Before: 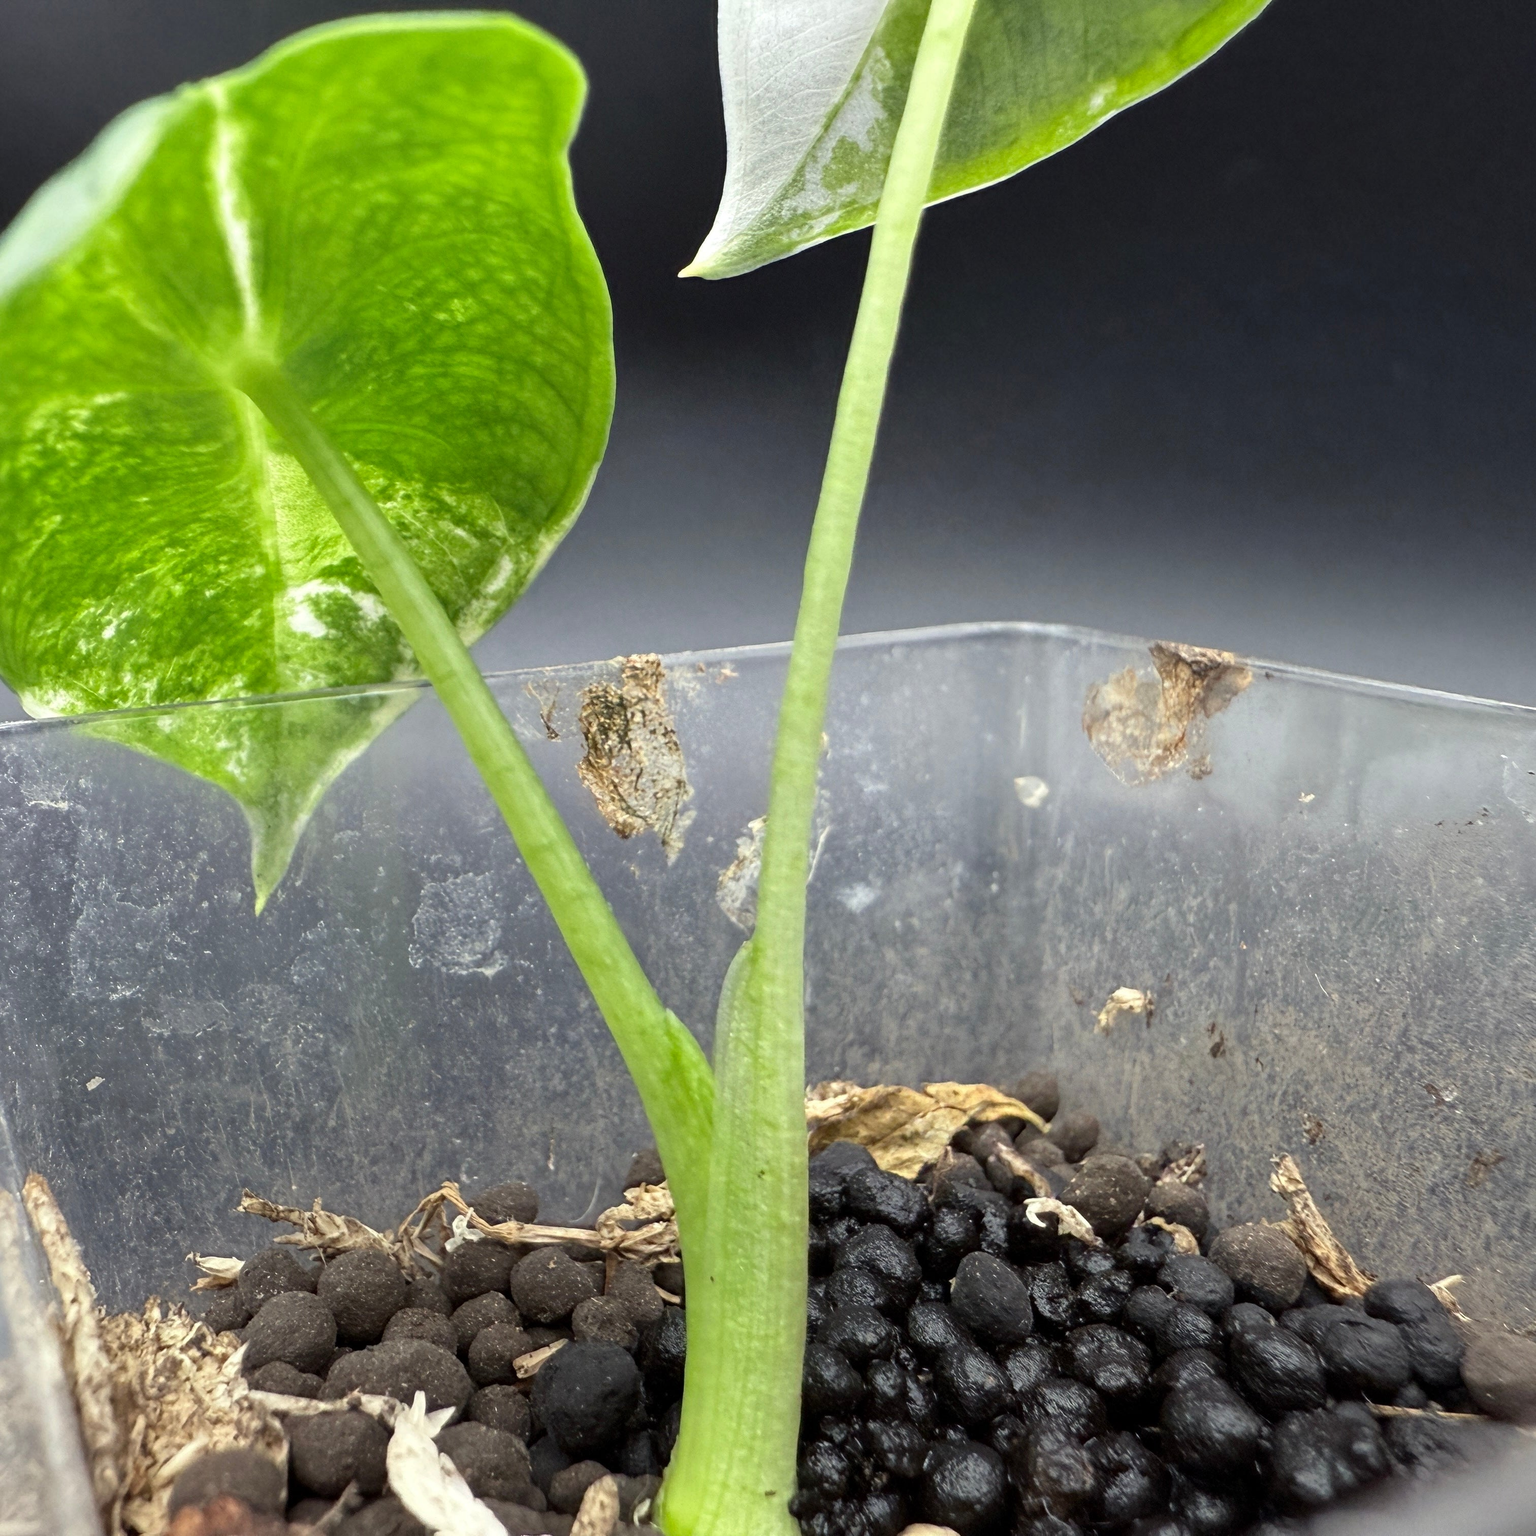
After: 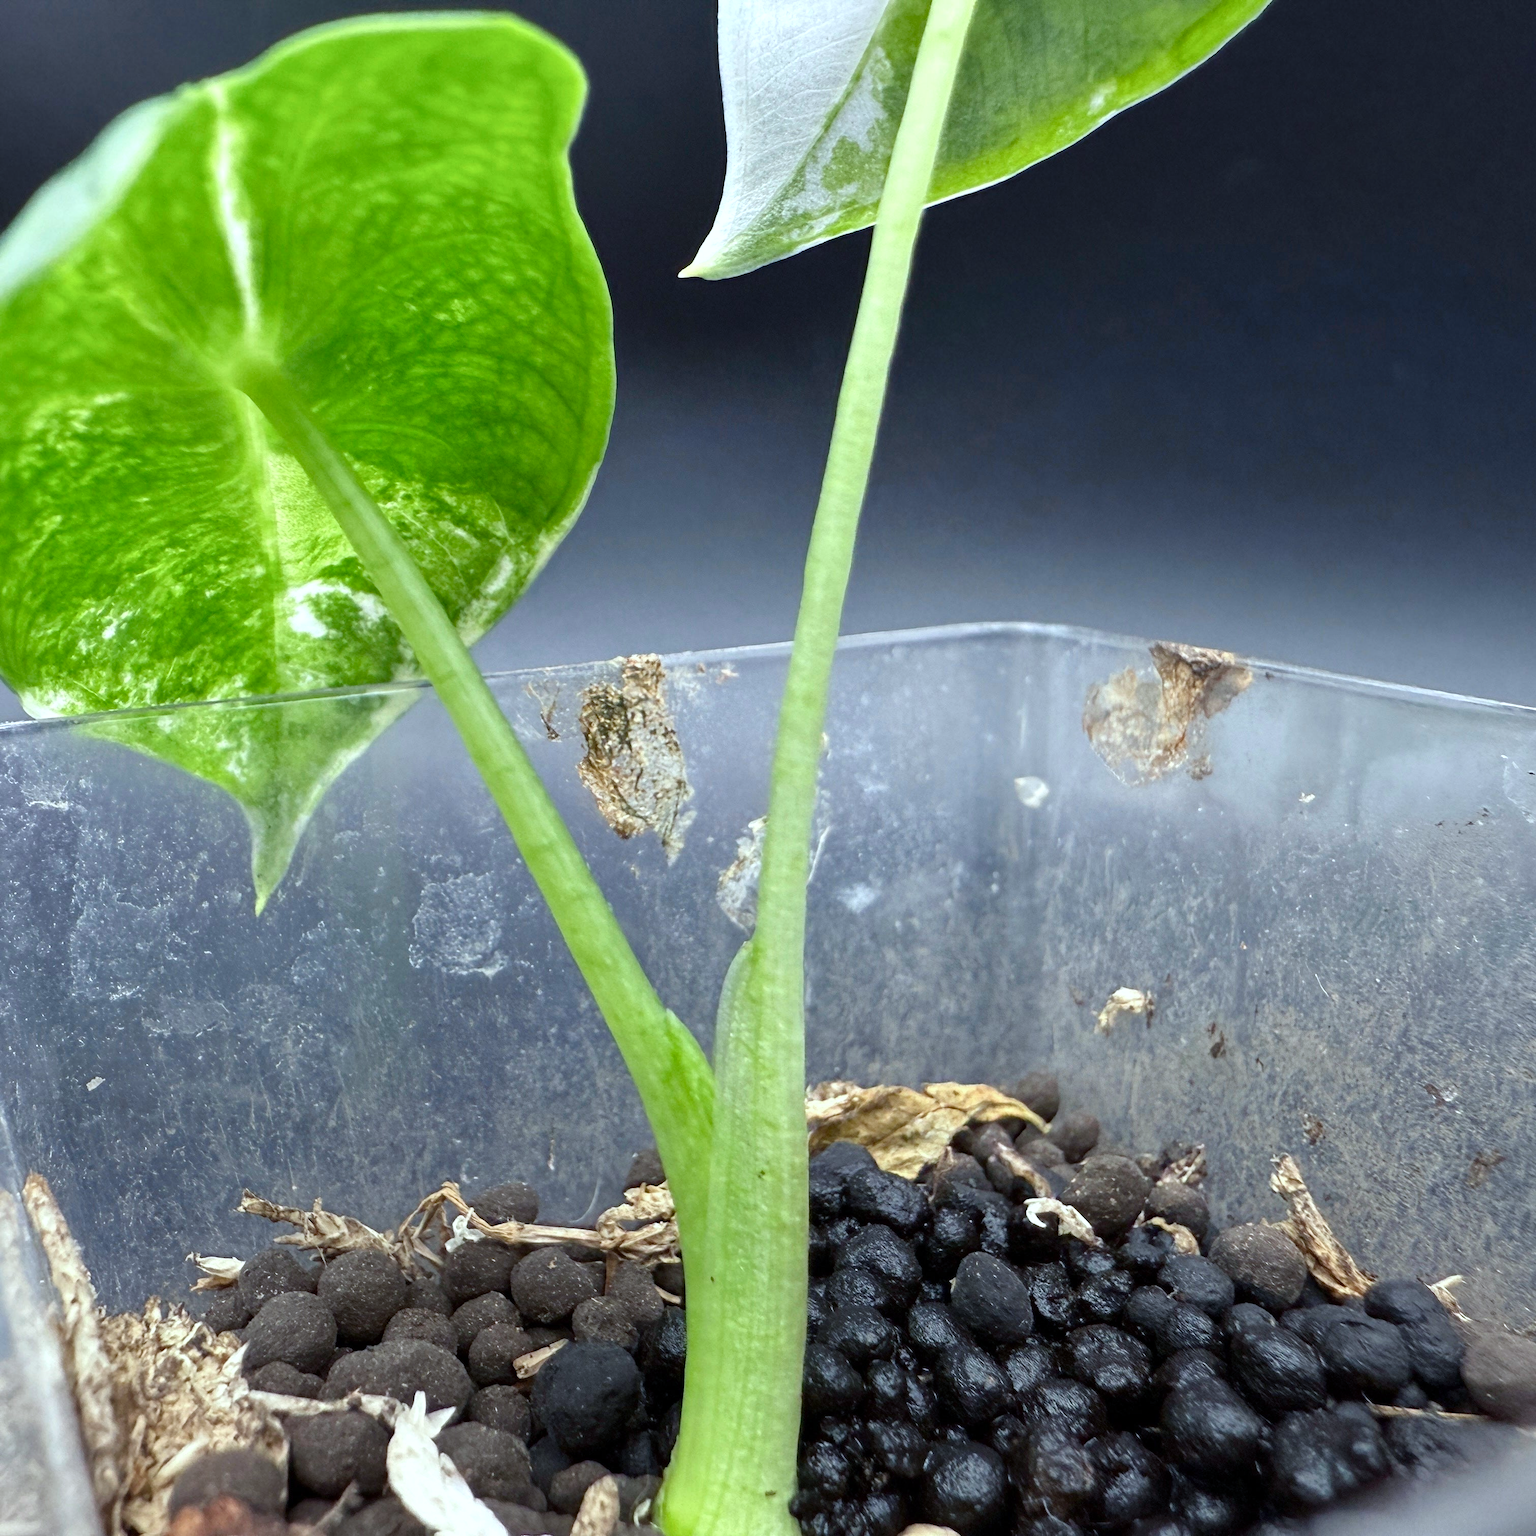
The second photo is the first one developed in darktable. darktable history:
color calibration: illuminant custom, x 0.368, y 0.373, temperature 4346.58 K
color balance rgb: shadows lift › chroma 1.644%, shadows lift › hue 259.6°, linear chroma grading › shadows 31.401%, linear chroma grading › global chroma -2.074%, linear chroma grading › mid-tones 4.004%, perceptual saturation grading › global saturation -0.439%, perceptual brilliance grading › highlights 2.605%
